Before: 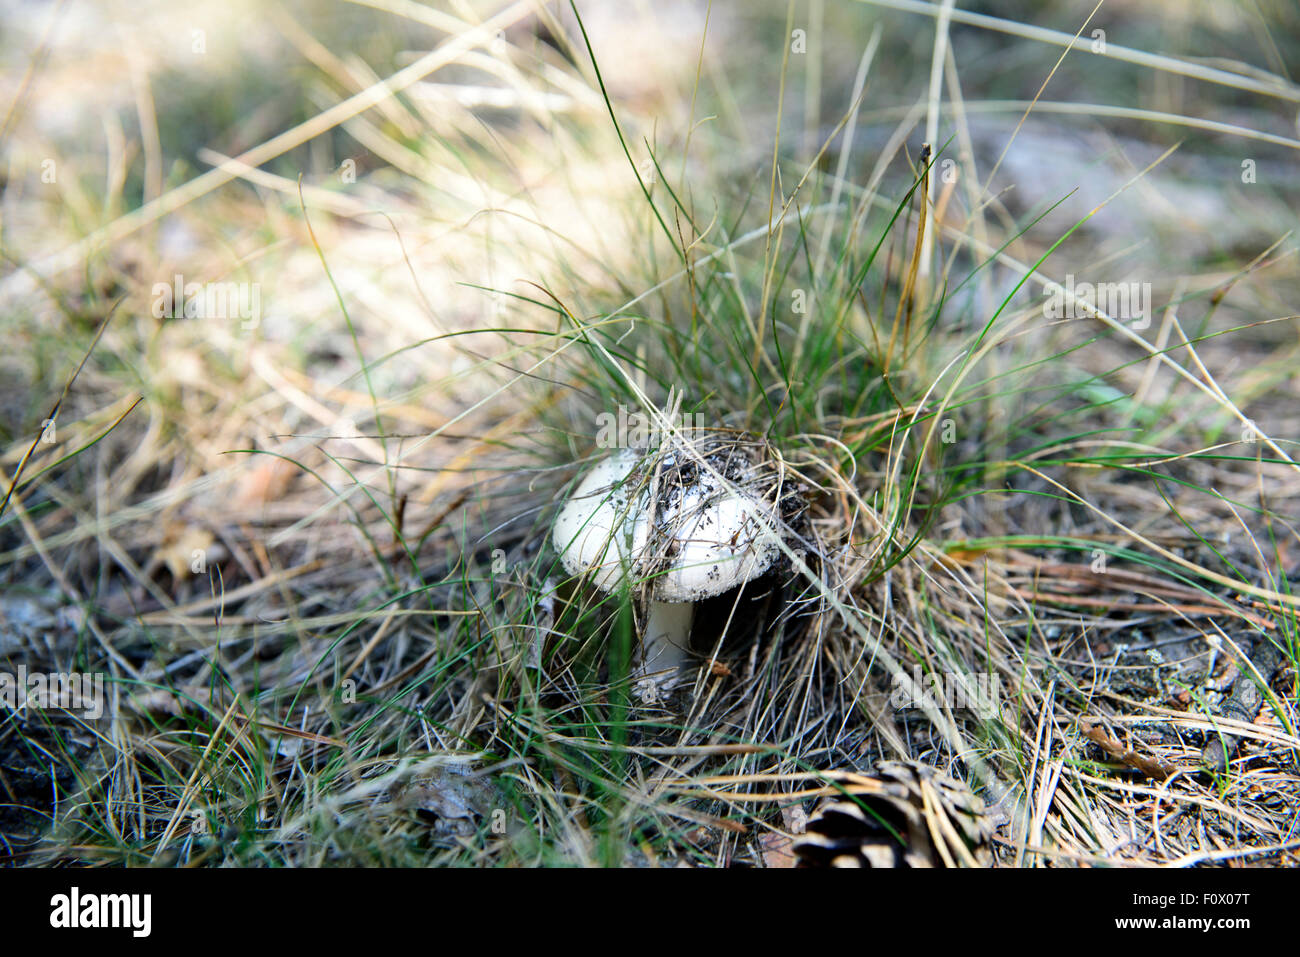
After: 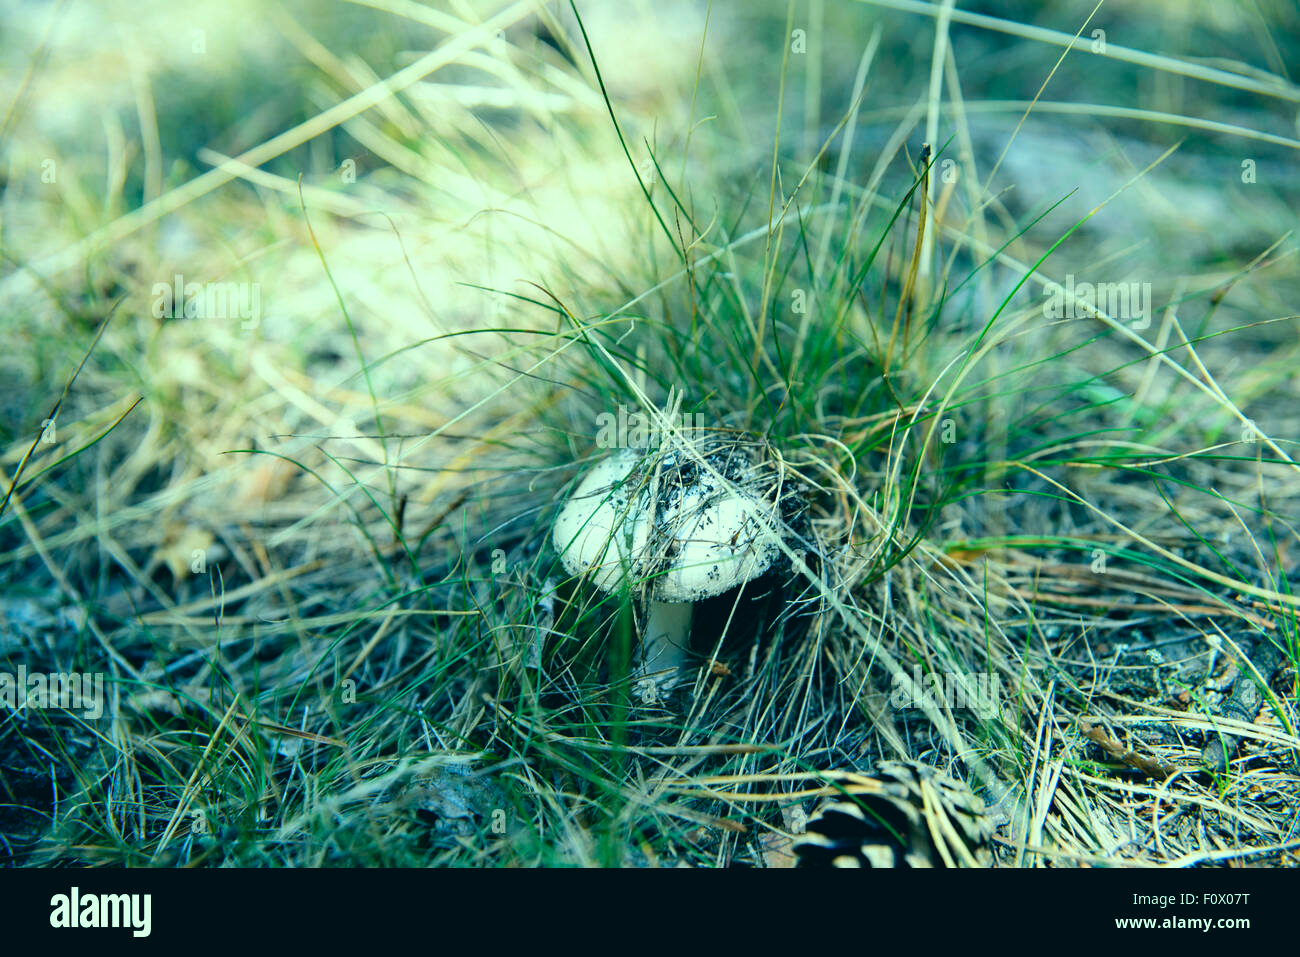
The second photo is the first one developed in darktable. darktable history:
color correction: highlights a* -19.4, highlights b* 9.8, shadows a* -20.36, shadows b* -11.4
